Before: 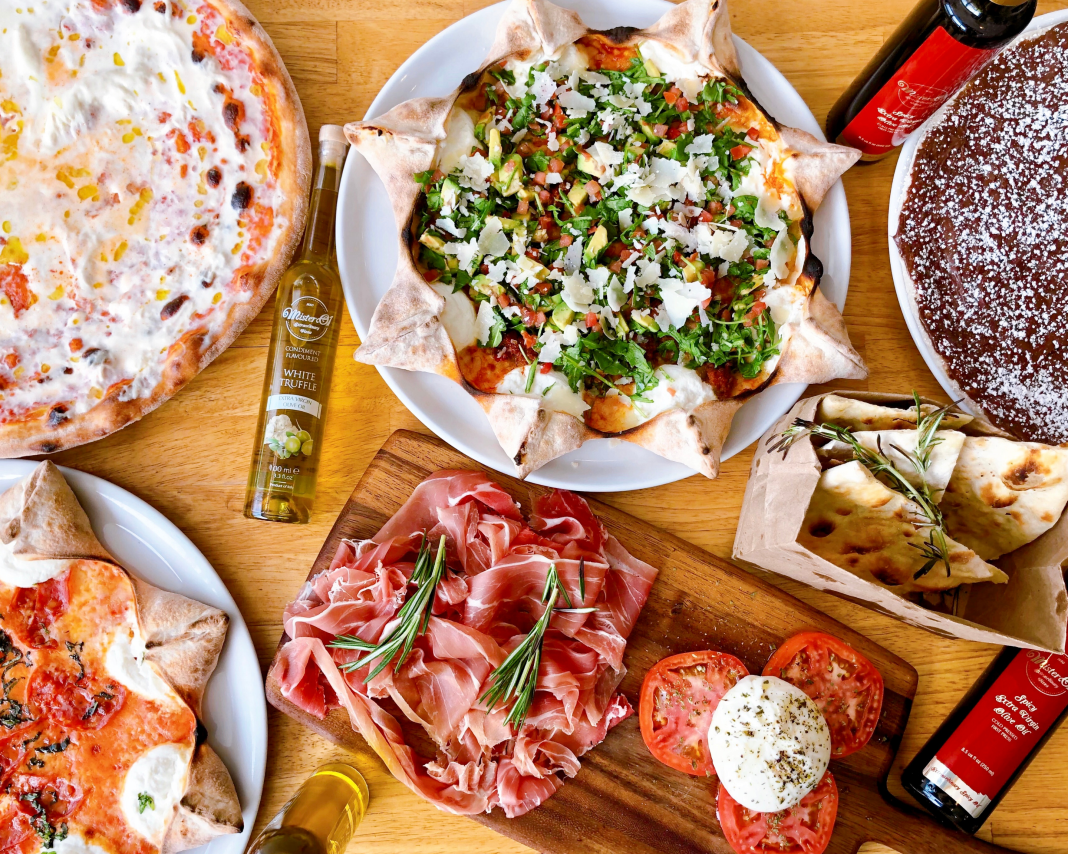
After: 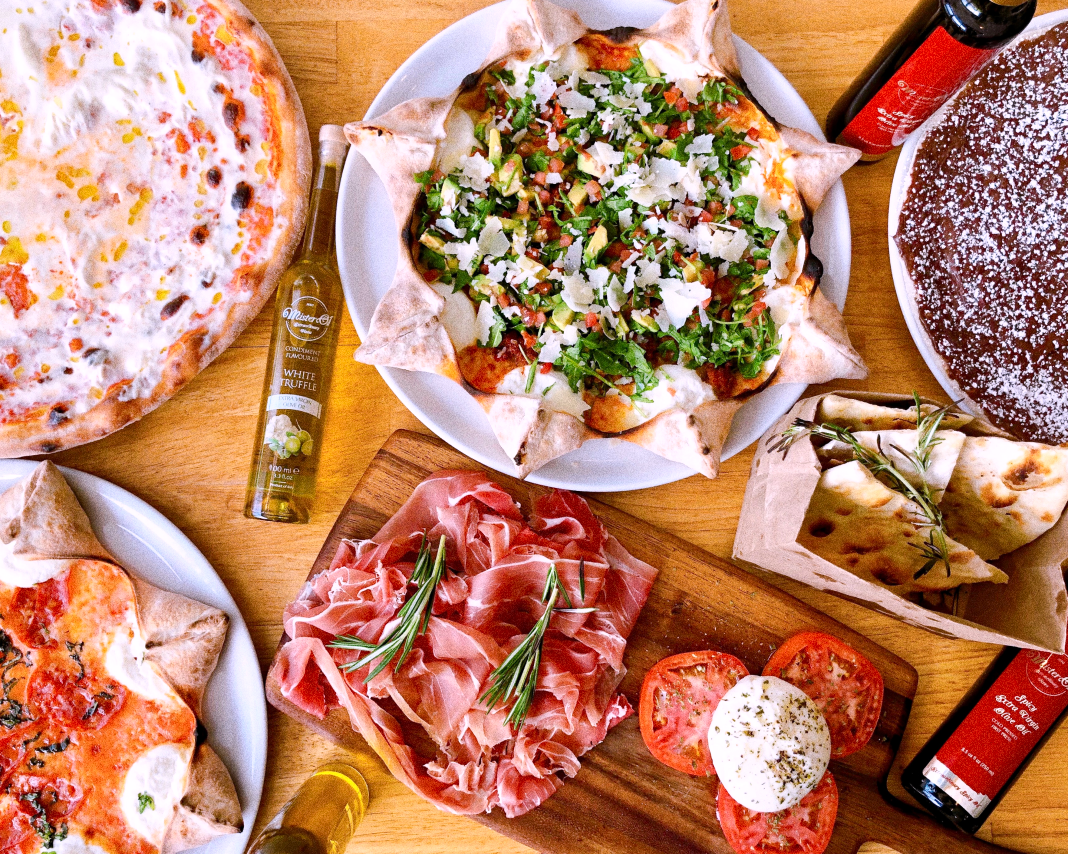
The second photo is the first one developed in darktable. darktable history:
grain: coarseness 9.61 ISO, strength 35.62%
white balance: red 1.05, blue 1.072
